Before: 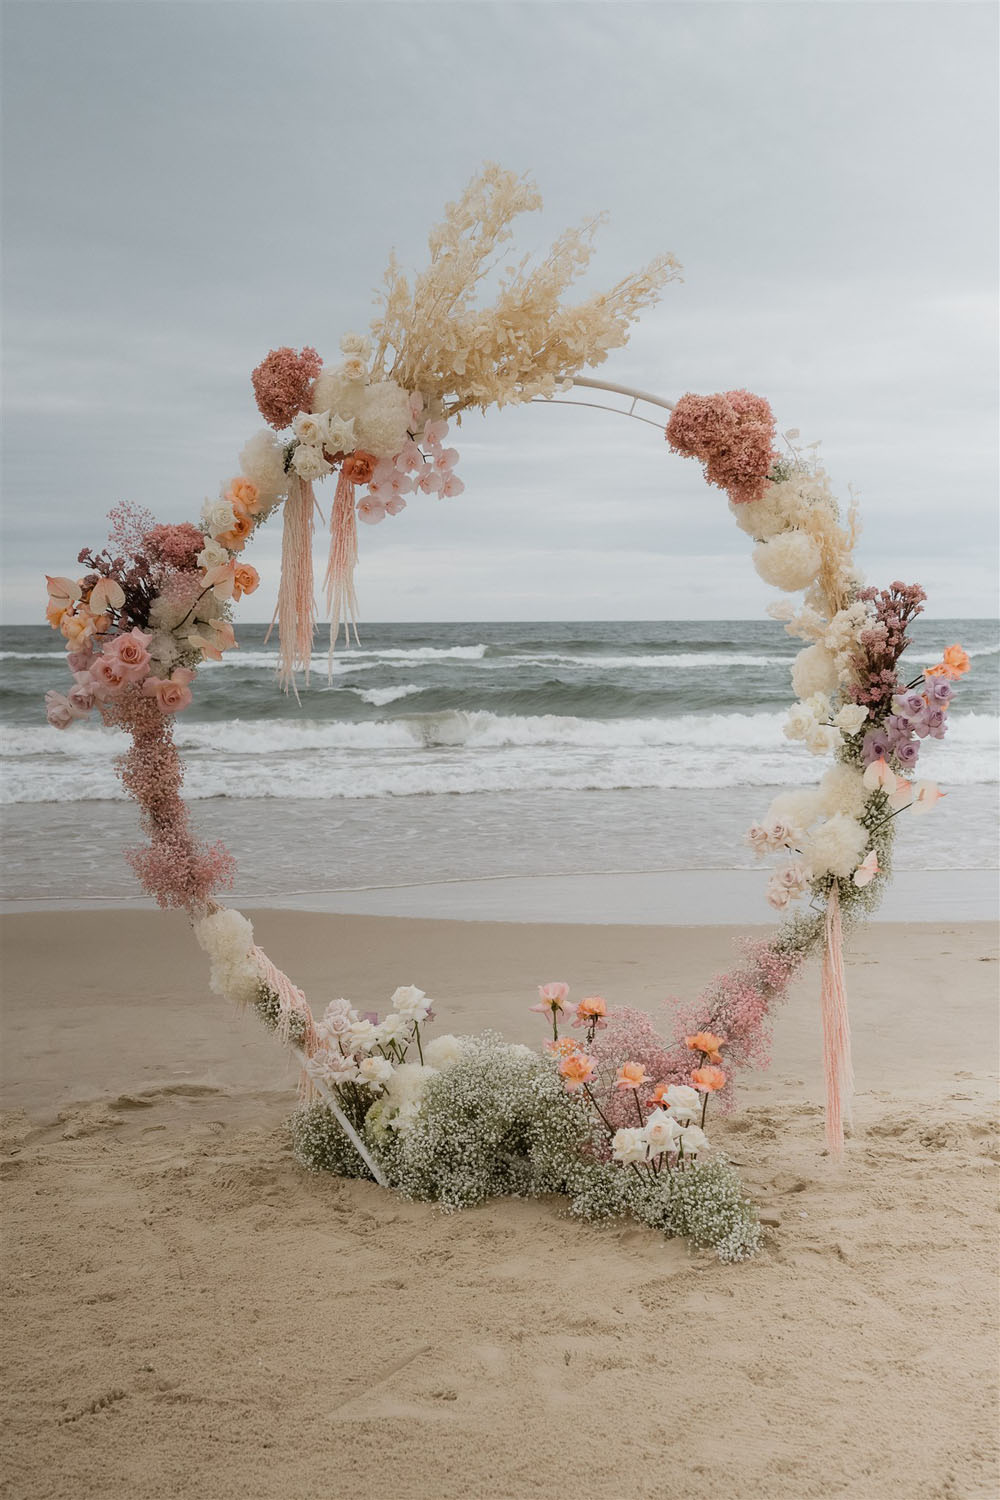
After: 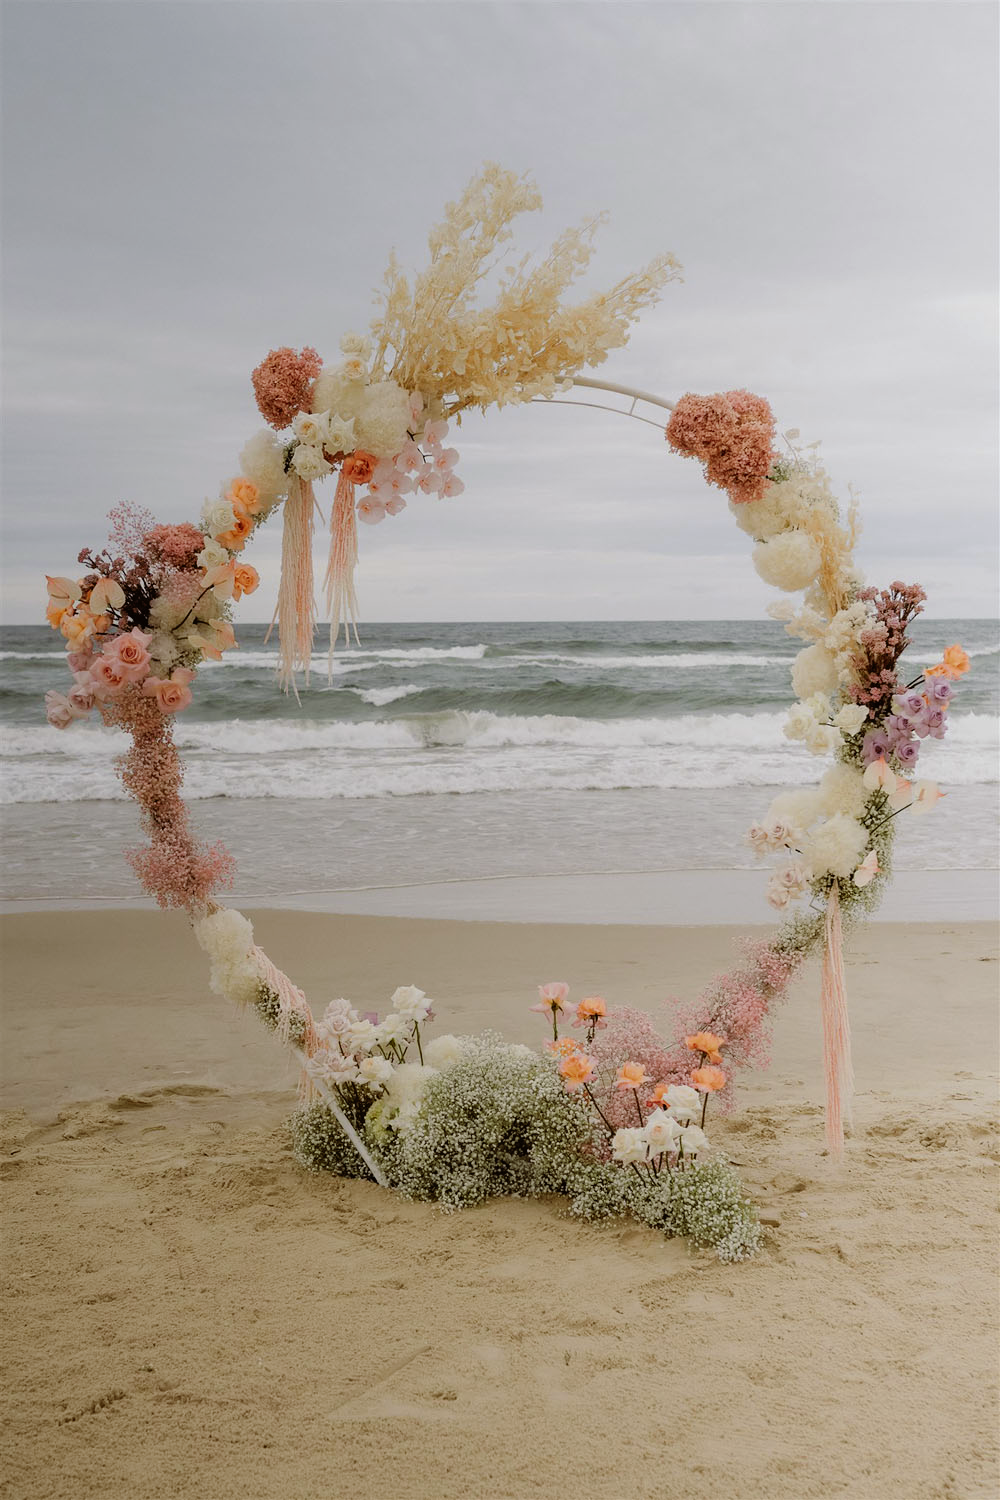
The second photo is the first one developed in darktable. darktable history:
tone curve: curves: ch0 [(0, 0) (0.003, 0.001) (0.011, 0.002) (0.025, 0.007) (0.044, 0.015) (0.069, 0.022) (0.1, 0.03) (0.136, 0.056) (0.177, 0.115) (0.224, 0.177) (0.277, 0.244) (0.335, 0.322) (0.399, 0.398) (0.468, 0.471) (0.543, 0.545) (0.623, 0.614) (0.709, 0.685) (0.801, 0.765) (0.898, 0.867) (1, 1)], preserve colors none
color look up table: target L [88.25, 76.83, 87.2, 87.45, 81.04, 74.61, 67.56, 57.58, 56.55, 66.43, 42.68, 48.93, 37.89, 15.06, 201.33, 82.36, 76.38, 66.97, 71.38, 60.12, 57.13, 53.31, 58.32, 56.59, 54.29, 50.04, 31.06, 27.67, 17.75, 90, 82.66, 64.55, 65.18, 68.47, 55.53, 56.32, 55.24, 48.27, 43.07, 46.14, 38.66, 33.62, 18.28, 14.04, 2.408, 88.46, 75.34, 59.29, 58.9], target a [-4.059, -27.42, -38.9, -60.44, -8.701, -57.76, -68.22, -31.05, 15.13, -58.8, -37.27, -8.341, -11.92, -11.58, 0, -4.838, 20.37, 24.38, 27.22, 13.27, 61.62, 62.3, 30.38, 39.25, 73.56, 68.8, 8.728, 33.55, 21.83, 3.189, 12.63, 28.3, 27.73, 77.3, 75.9, 78.94, 51.46, 25.52, 53.18, 70.66, 53.87, 19.27, 24.85, 23.95, 2.953, -37.89, -9.342, -28.55, -9.117], target b [69.85, 63.74, 46.79, 20.32, 36.1, 52.11, 58.66, 50.91, 53.89, 28.45, 37.17, 35.43, 33.43, 16.48, -0.001, 60.56, -0.308, 37.13, 37.9, 19.64, 2.284, 55.77, 56.5, 22.41, 35.23, 54.47, 4.702, 28.49, 18.85, -9.576, -30.02, -12.83, -55.64, -55.97, -62.3, -22.67, -77.58, -89.39, -45.7, -83.38, -12.18, -67.57, -3.51, -41.79, -5.389, -5.346, -42.96, -9.78, -55.86], num patches 49
